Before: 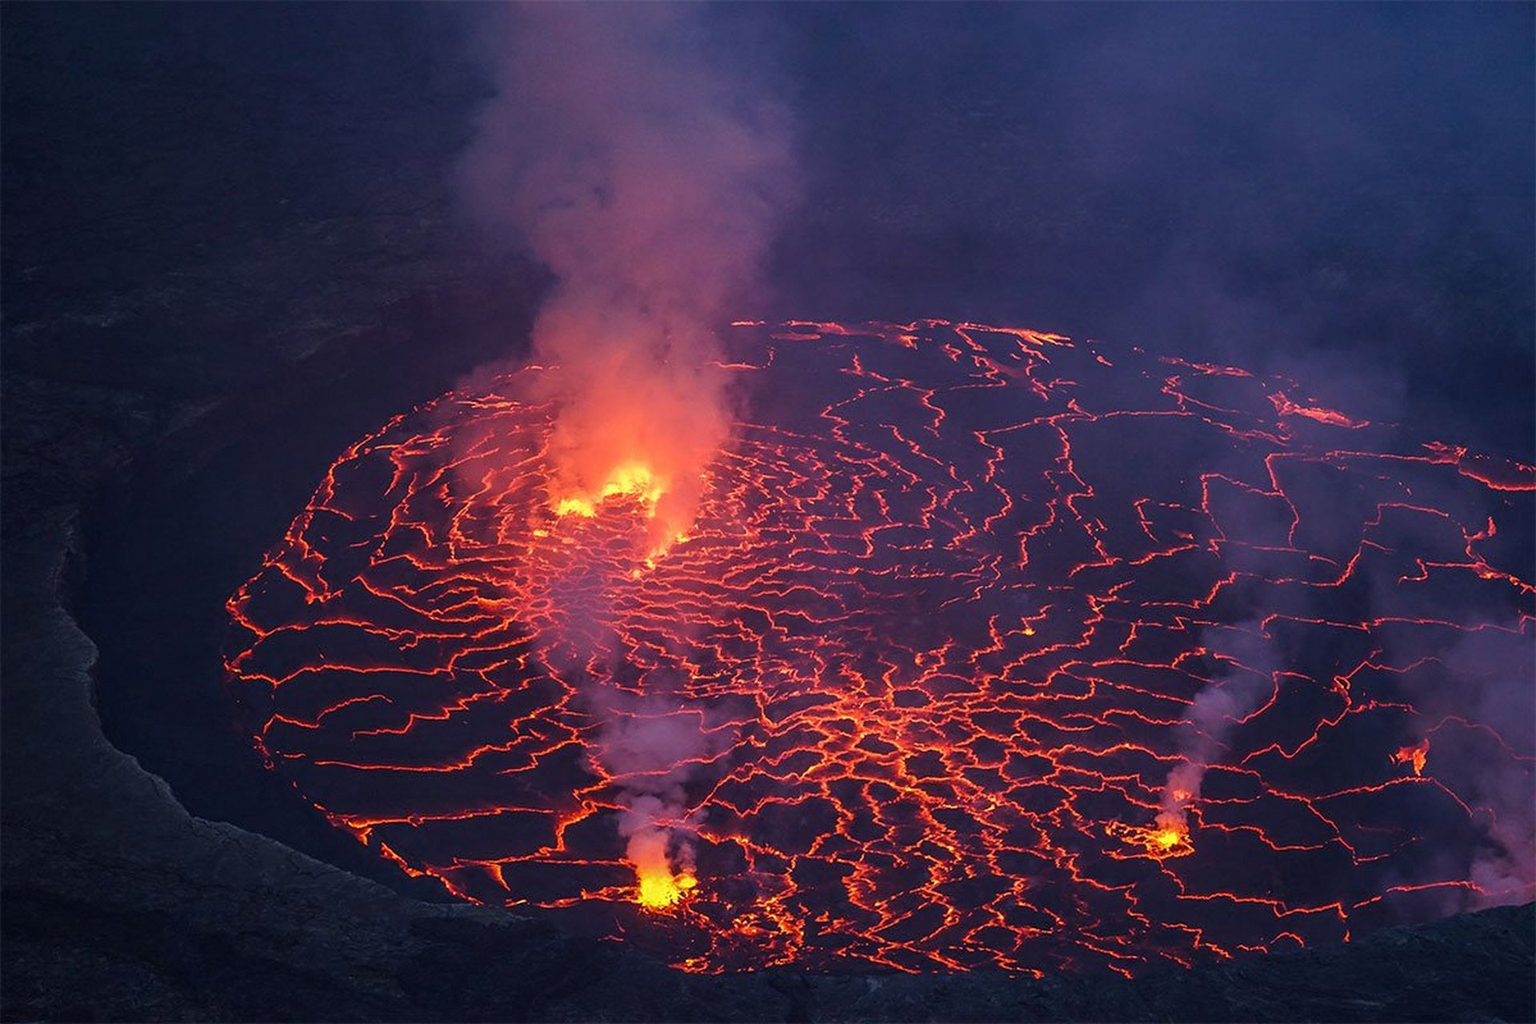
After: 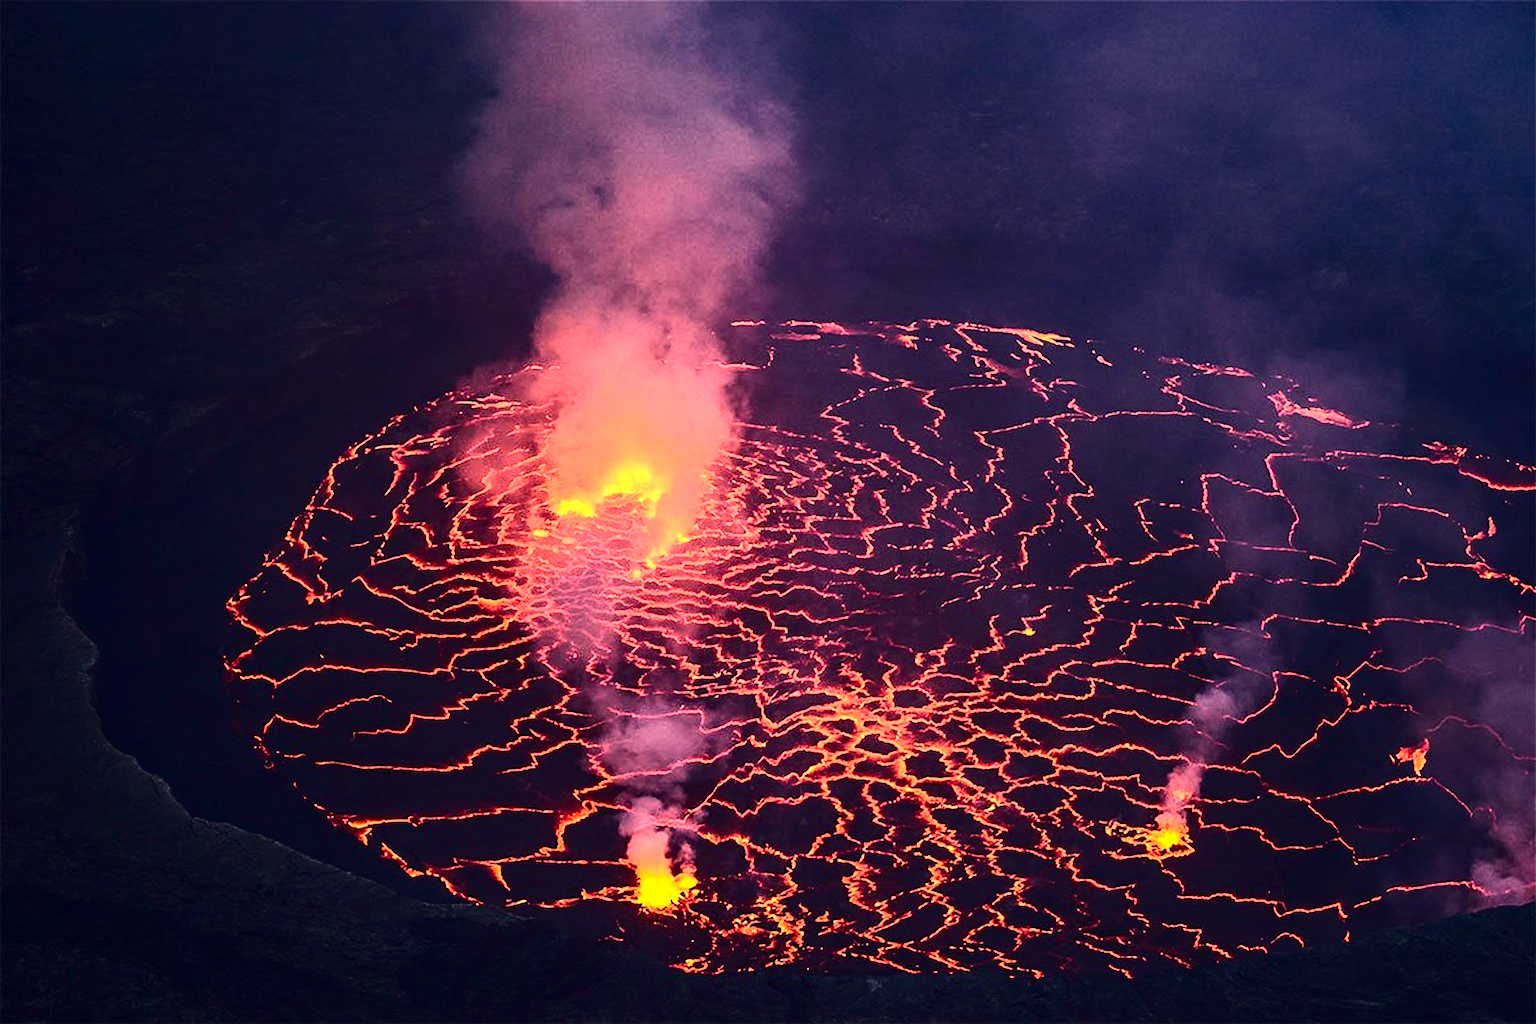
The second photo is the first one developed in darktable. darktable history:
exposure: black level correction 0, exposure 0.953 EV, compensate highlight preservation false
color correction: highlights a* 20.57, highlights b* 19.56
contrast brightness saturation: contrast 0.504, saturation -0.091
